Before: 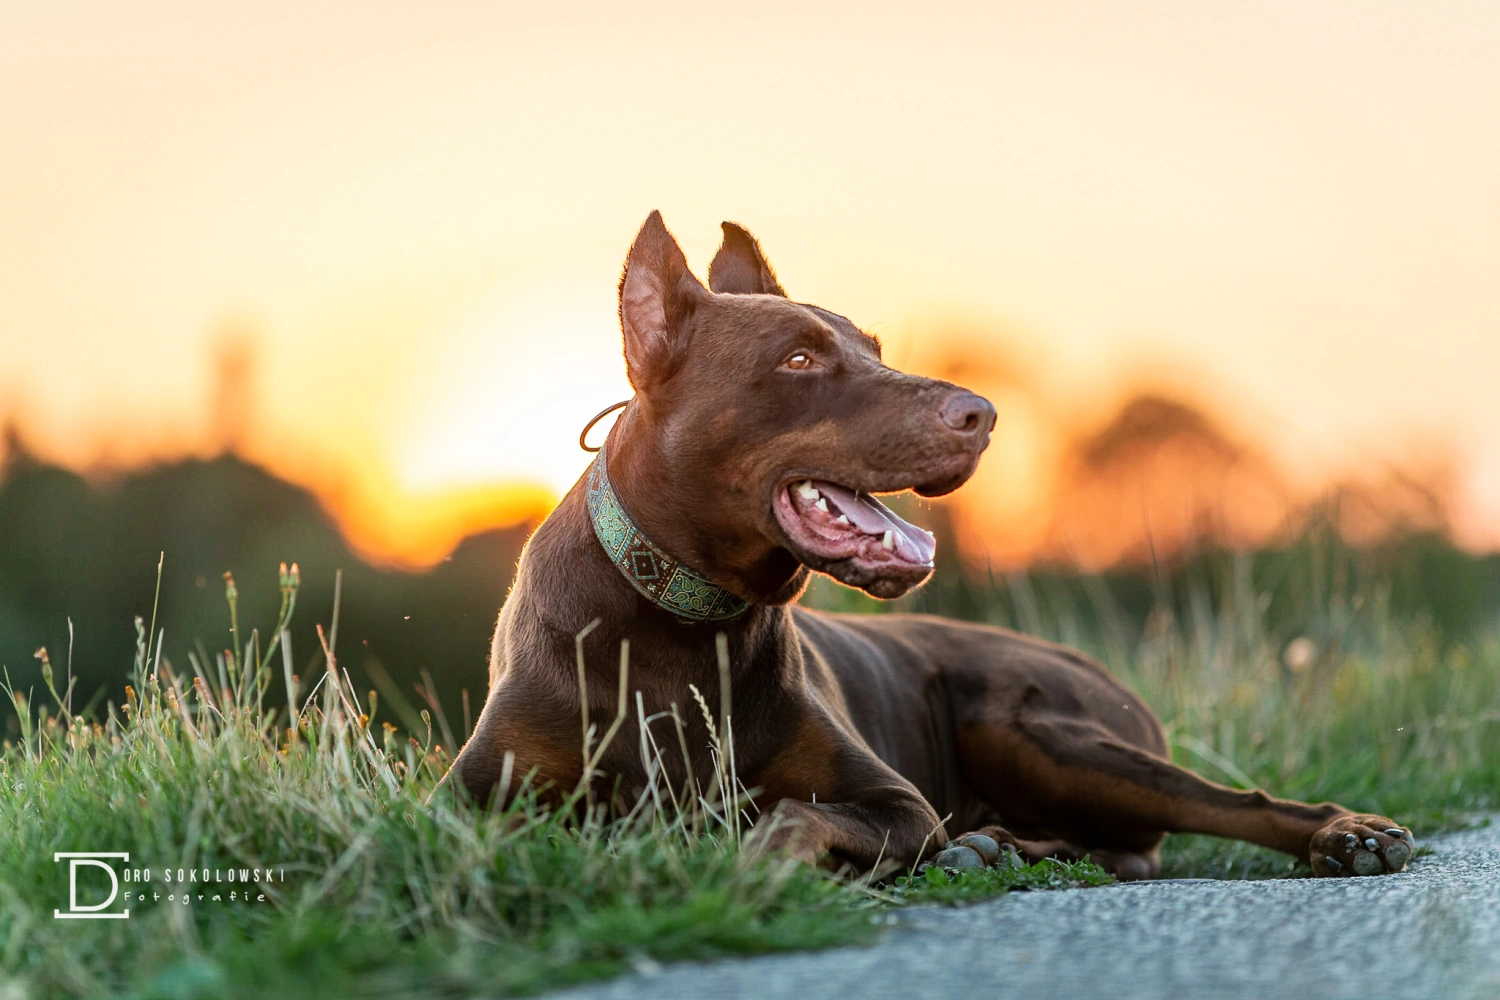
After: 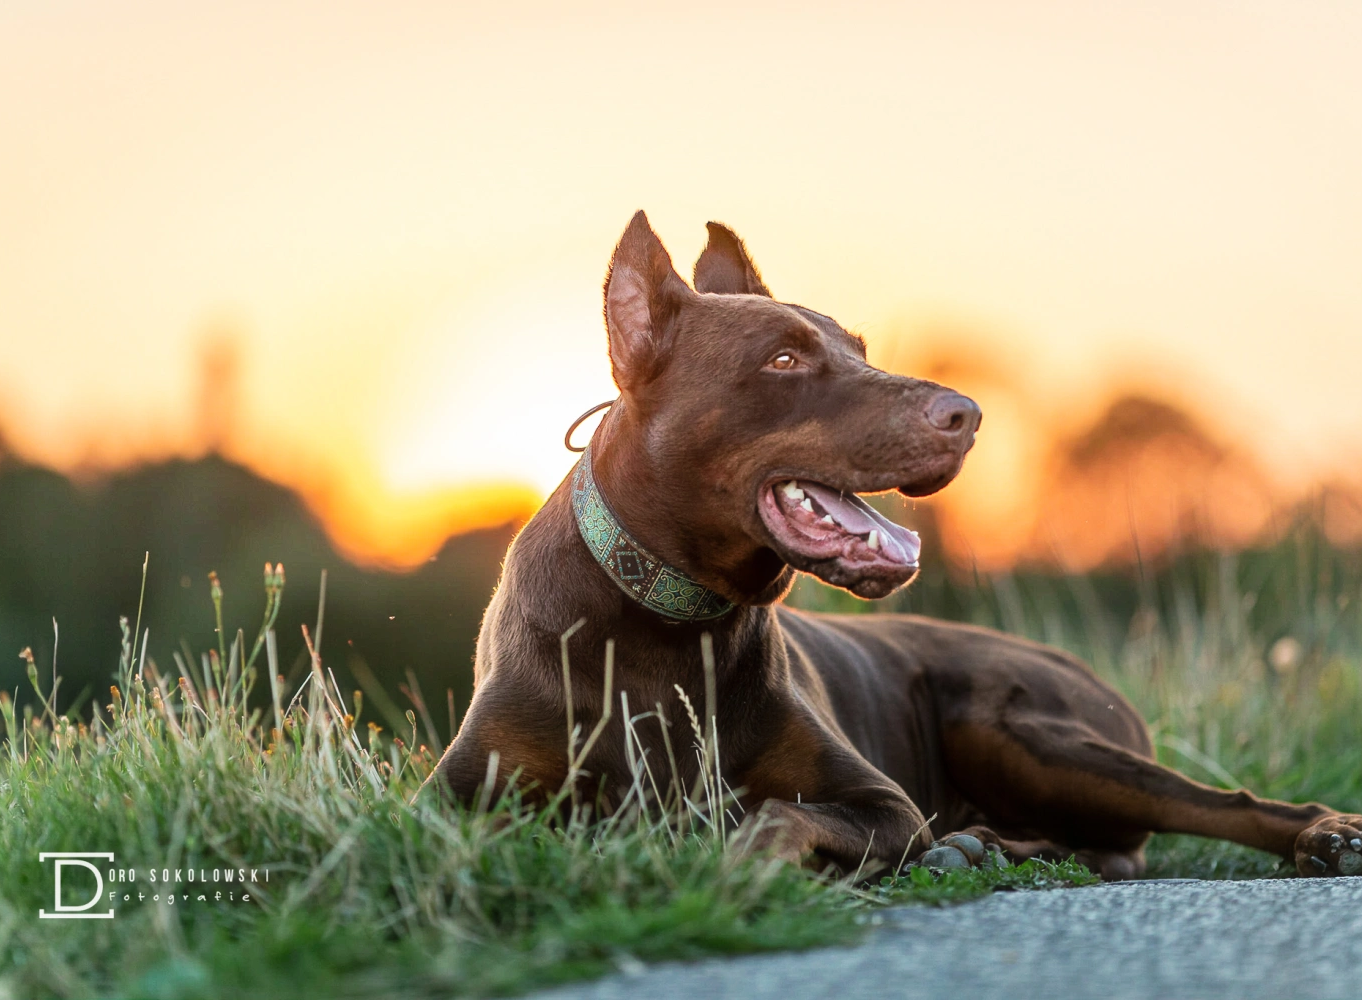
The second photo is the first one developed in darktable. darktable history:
crop and rotate: left 1.038%, right 8.122%
haze removal: strength -0.054, compatibility mode true, adaptive false
